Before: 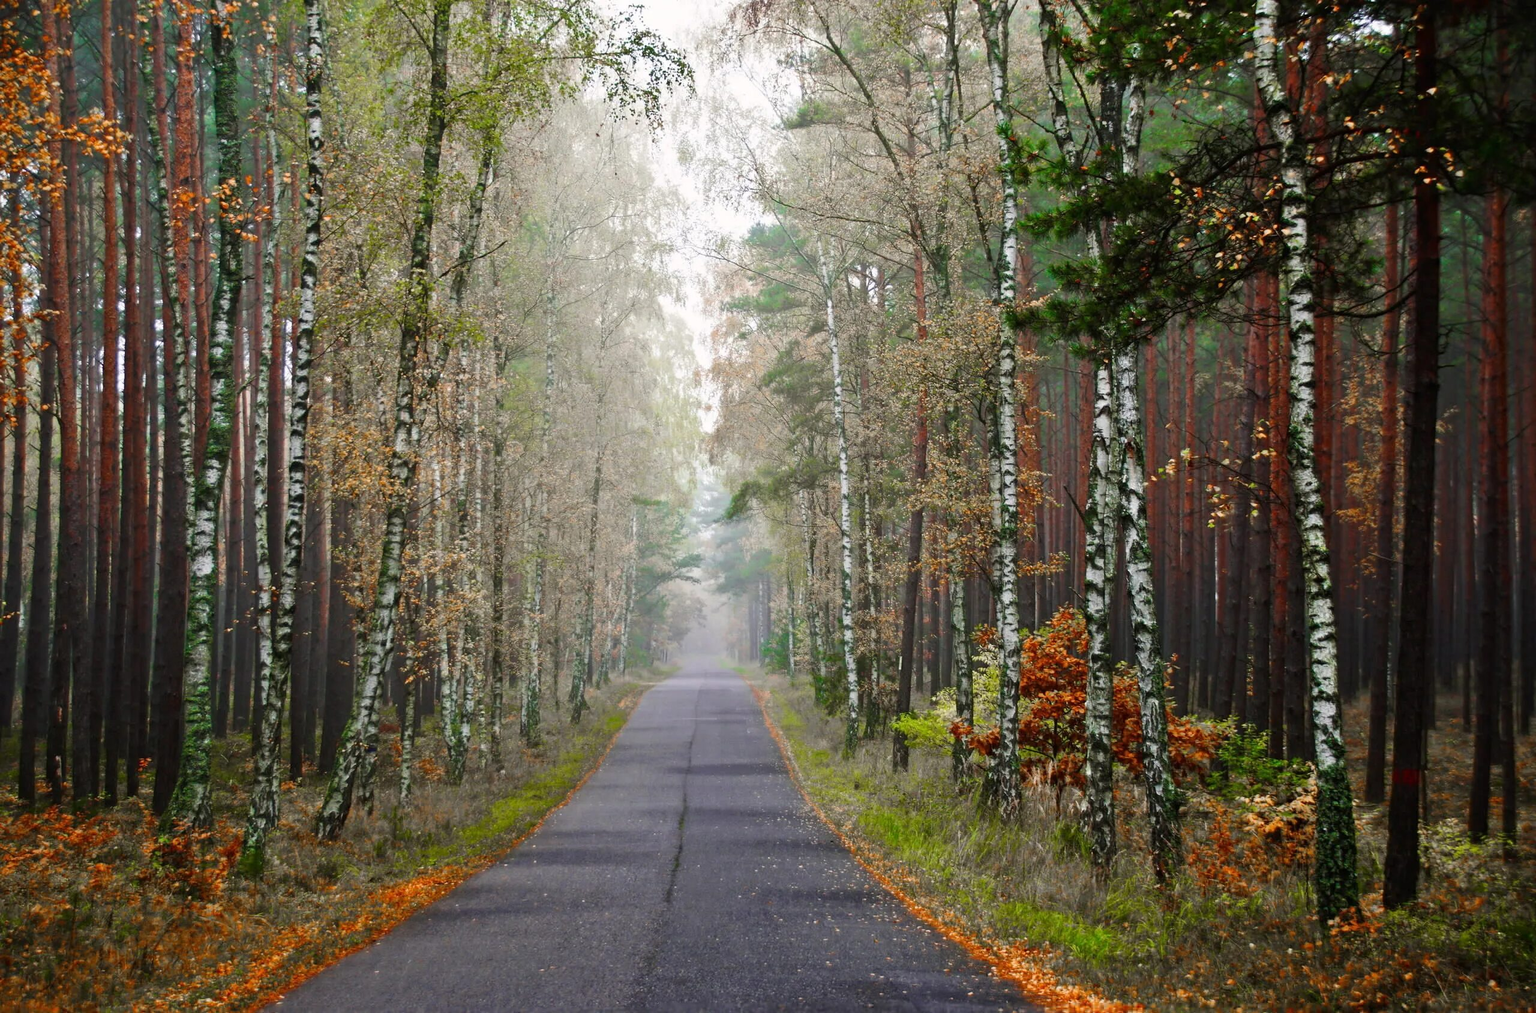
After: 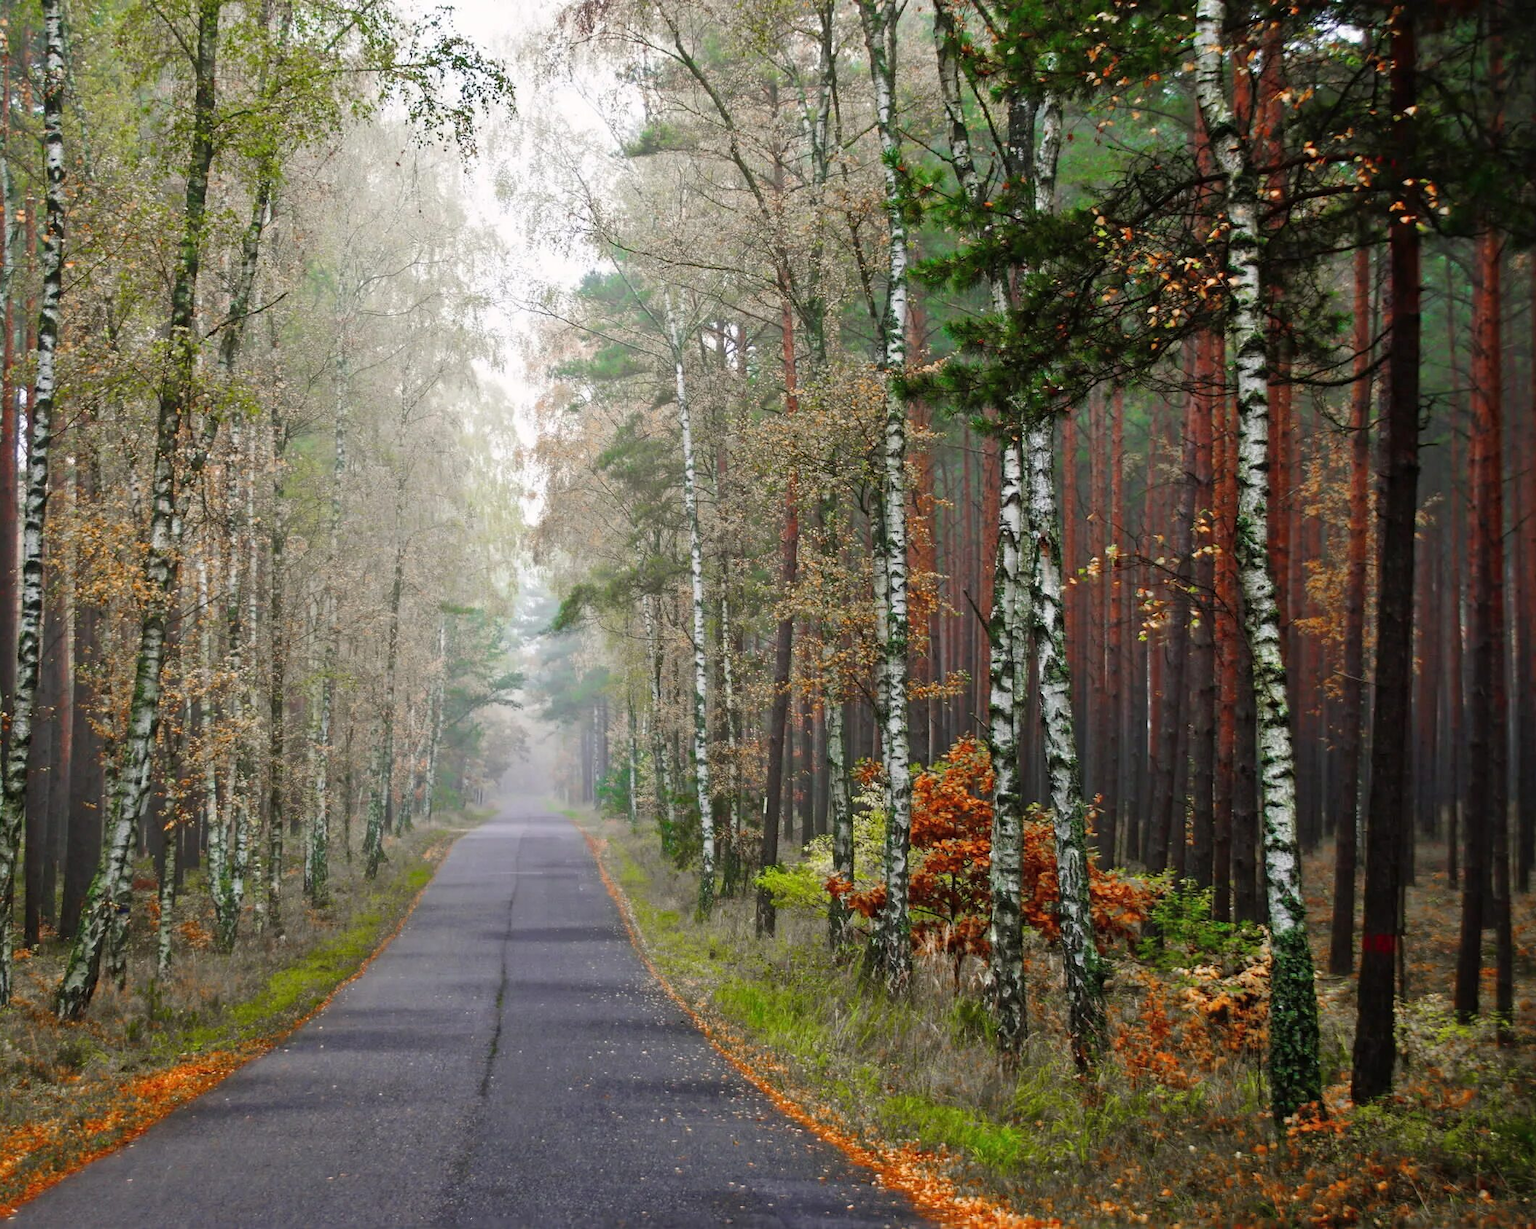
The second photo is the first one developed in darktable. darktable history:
crop: left 17.585%, bottom 0.021%
shadows and highlights: shadows 42.86, highlights 7.27
